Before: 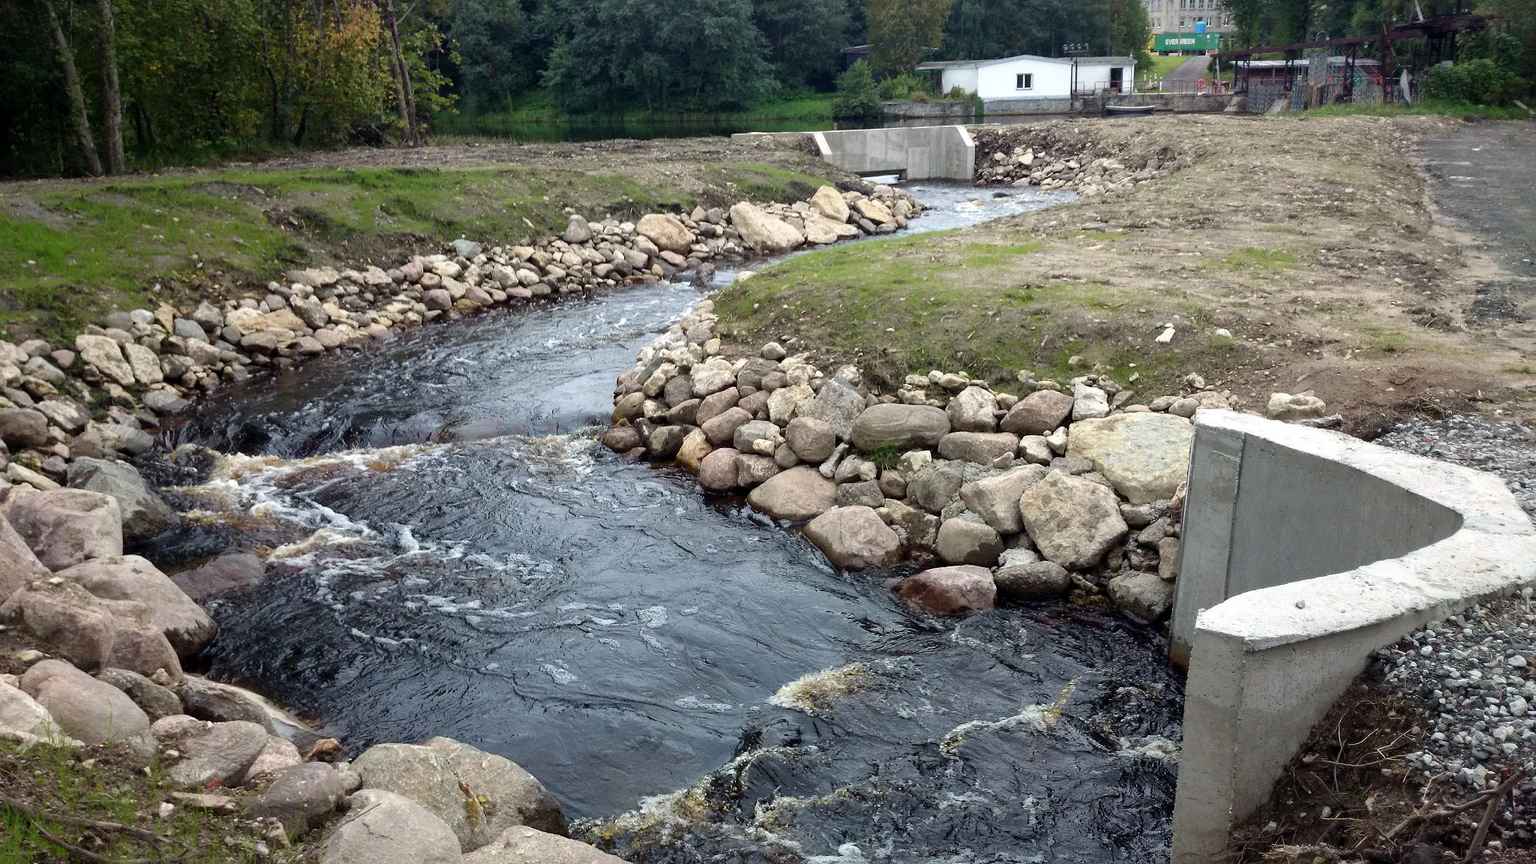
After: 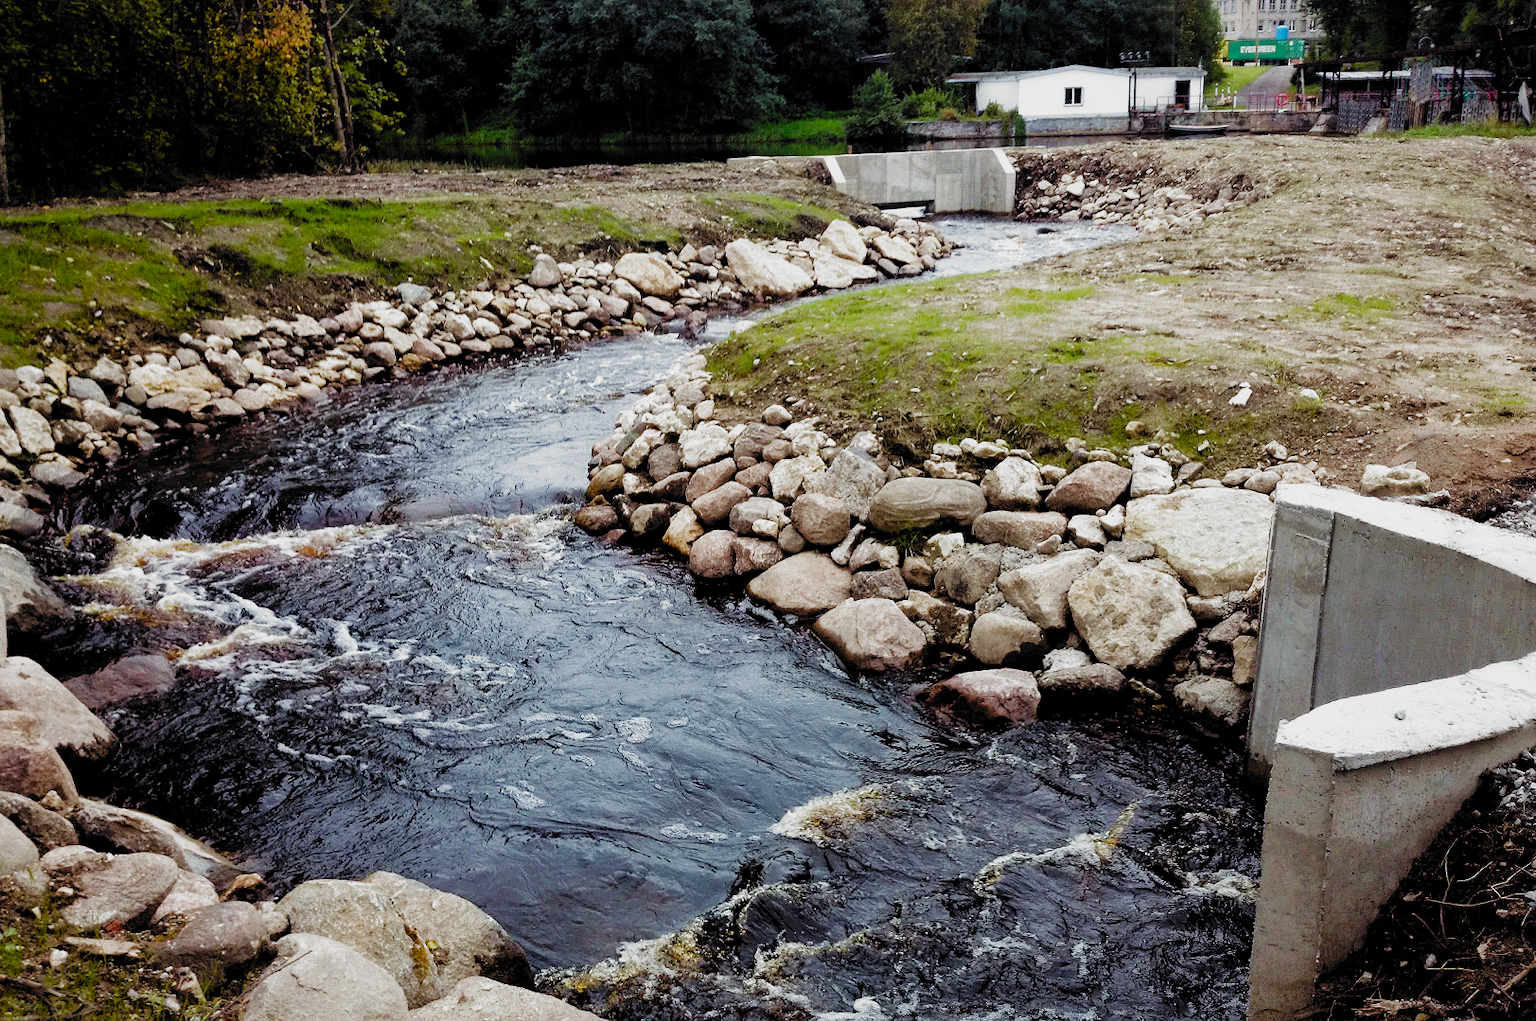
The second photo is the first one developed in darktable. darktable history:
filmic rgb: black relative exposure -5.06 EV, white relative exposure 3.99 EV, hardness 2.88, contrast 1.397, highlights saturation mix -31.06%, add noise in highlights 0.002, preserve chrominance no, color science v3 (2019), use custom middle-gray values true, contrast in highlights soft
color balance rgb: shadows lift › chroma 4.366%, shadows lift › hue 24.32°, perceptual saturation grading › global saturation 10.184%, global vibrance 20%
local contrast: mode bilateral grid, contrast 14, coarseness 36, detail 104%, midtone range 0.2
crop: left 7.647%, right 7.81%
